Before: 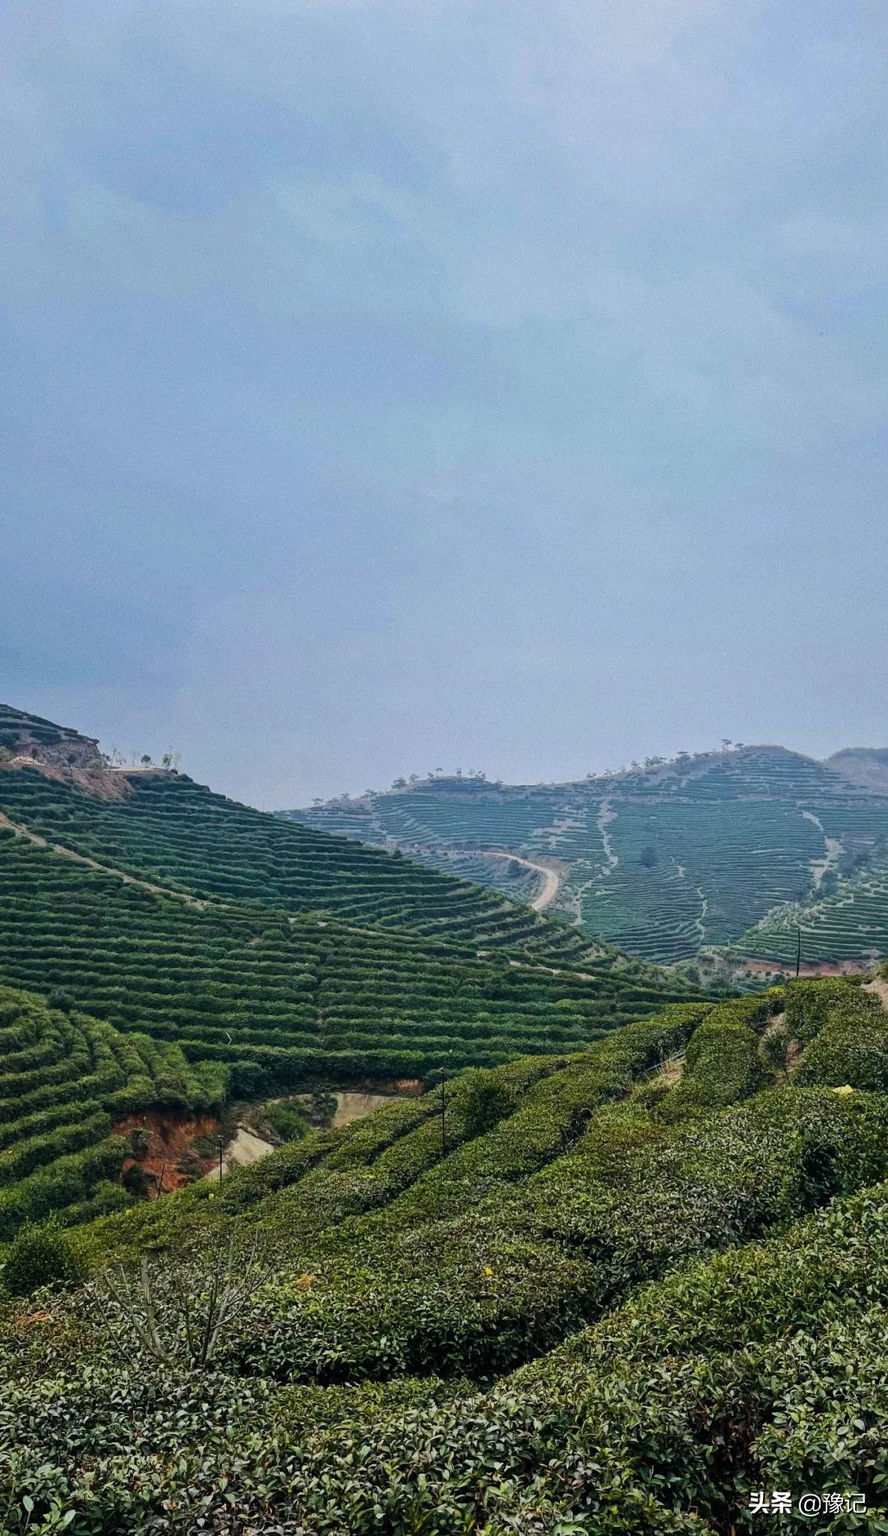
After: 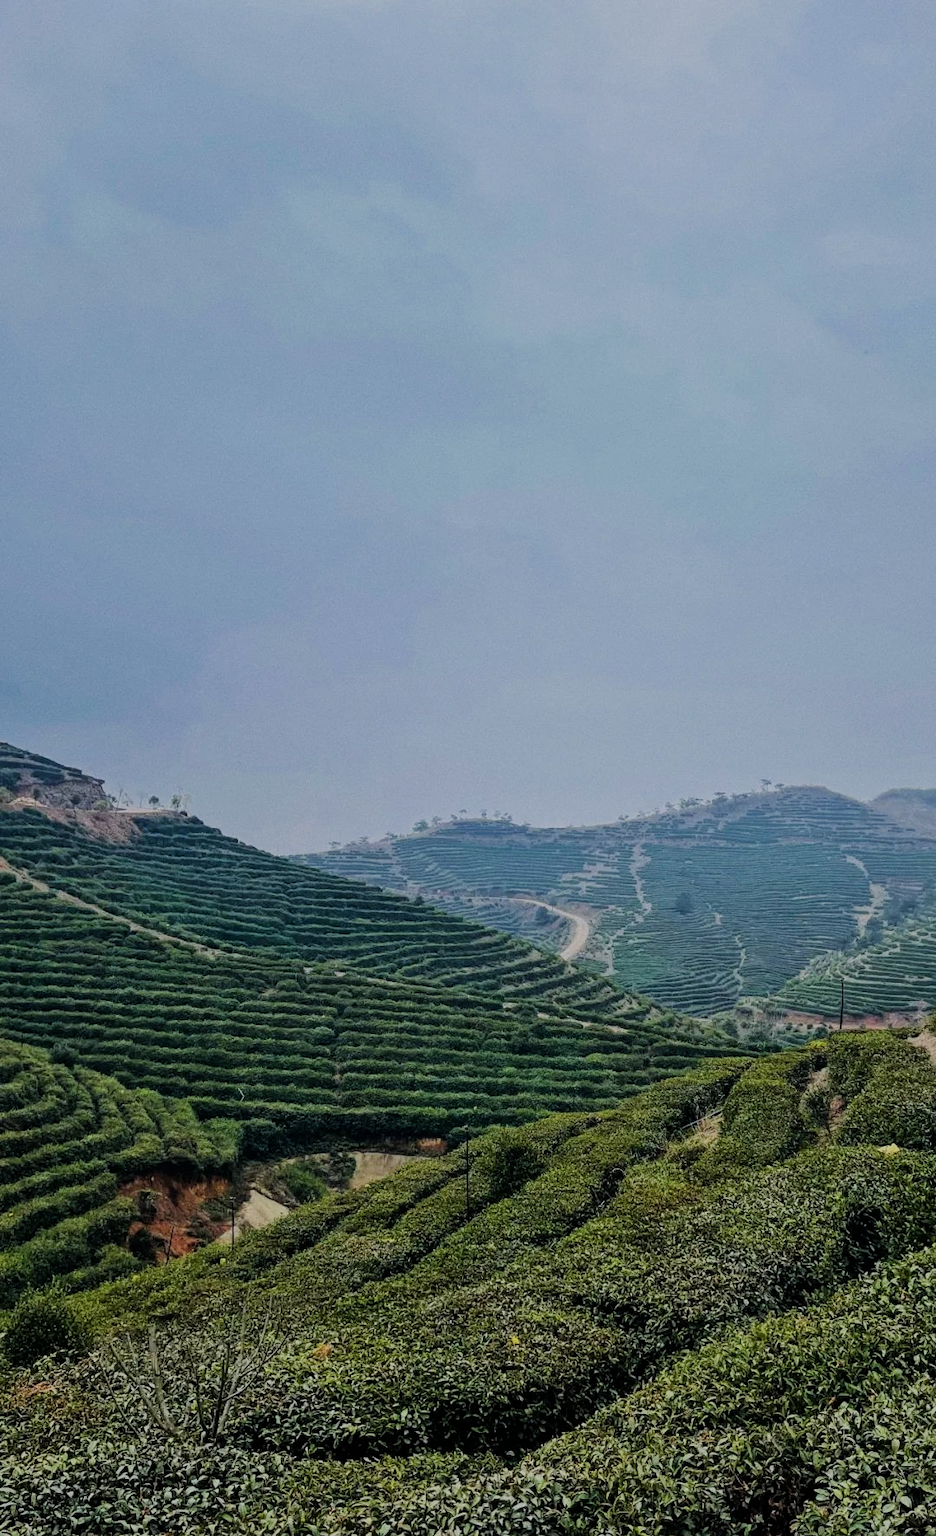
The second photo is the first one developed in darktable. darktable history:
crop and rotate: top 0%, bottom 5.097%
filmic rgb: black relative exposure -7.65 EV, white relative exposure 4.56 EV, hardness 3.61
color zones: curves: ch0 [(0, 0.5) (0.143, 0.5) (0.286, 0.5) (0.429, 0.495) (0.571, 0.437) (0.714, 0.44) (0.857, 0.496) (1, 0.5)]
